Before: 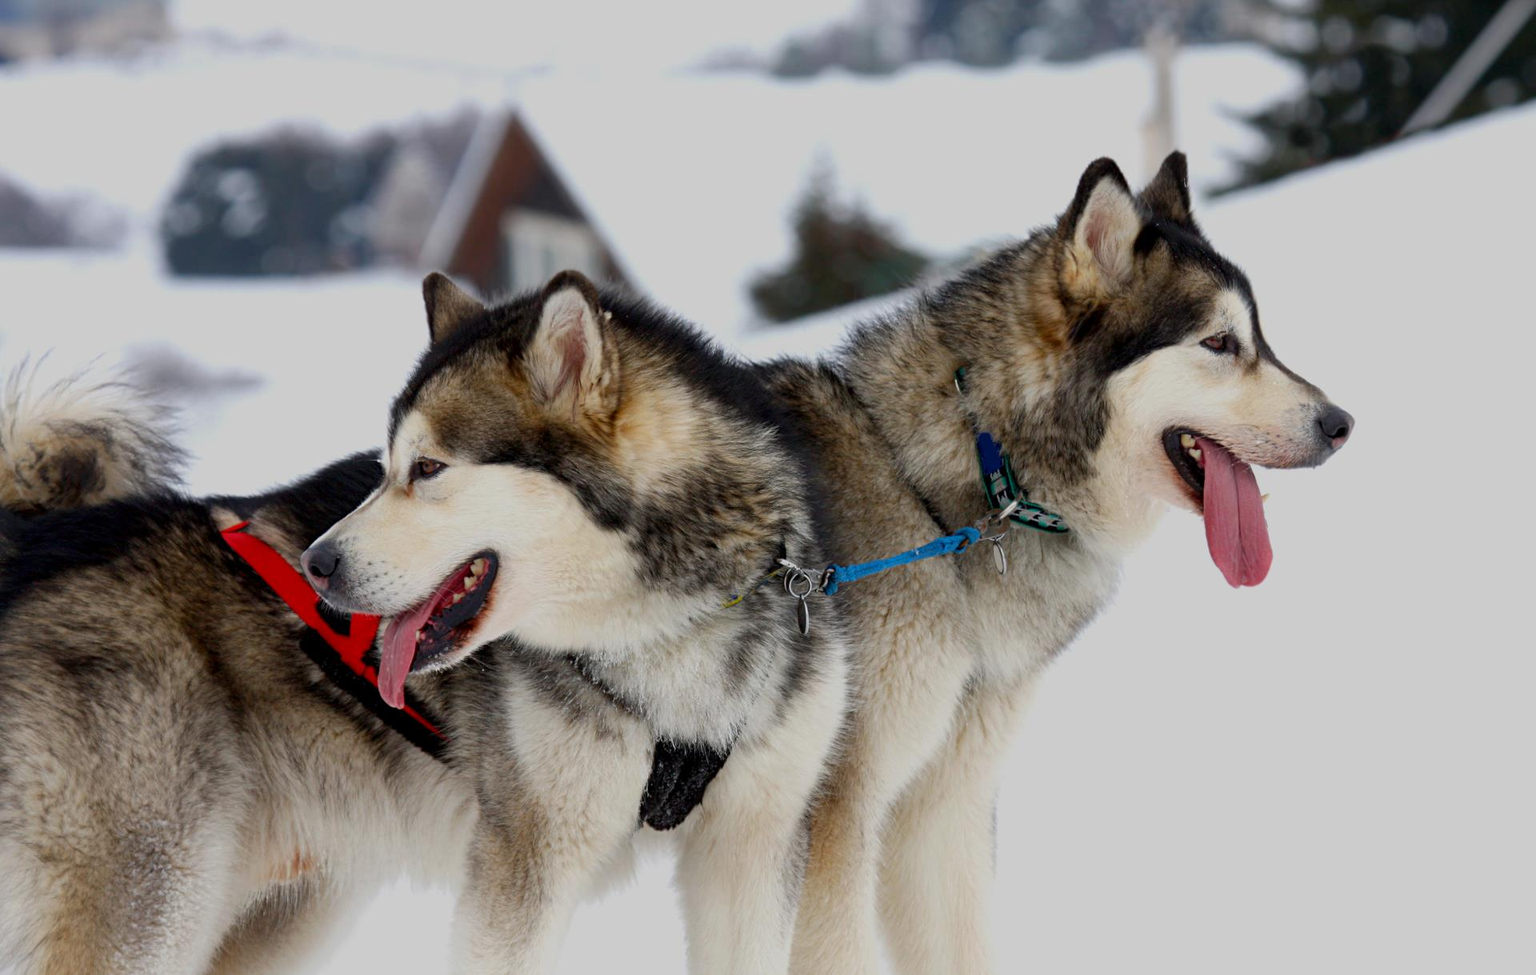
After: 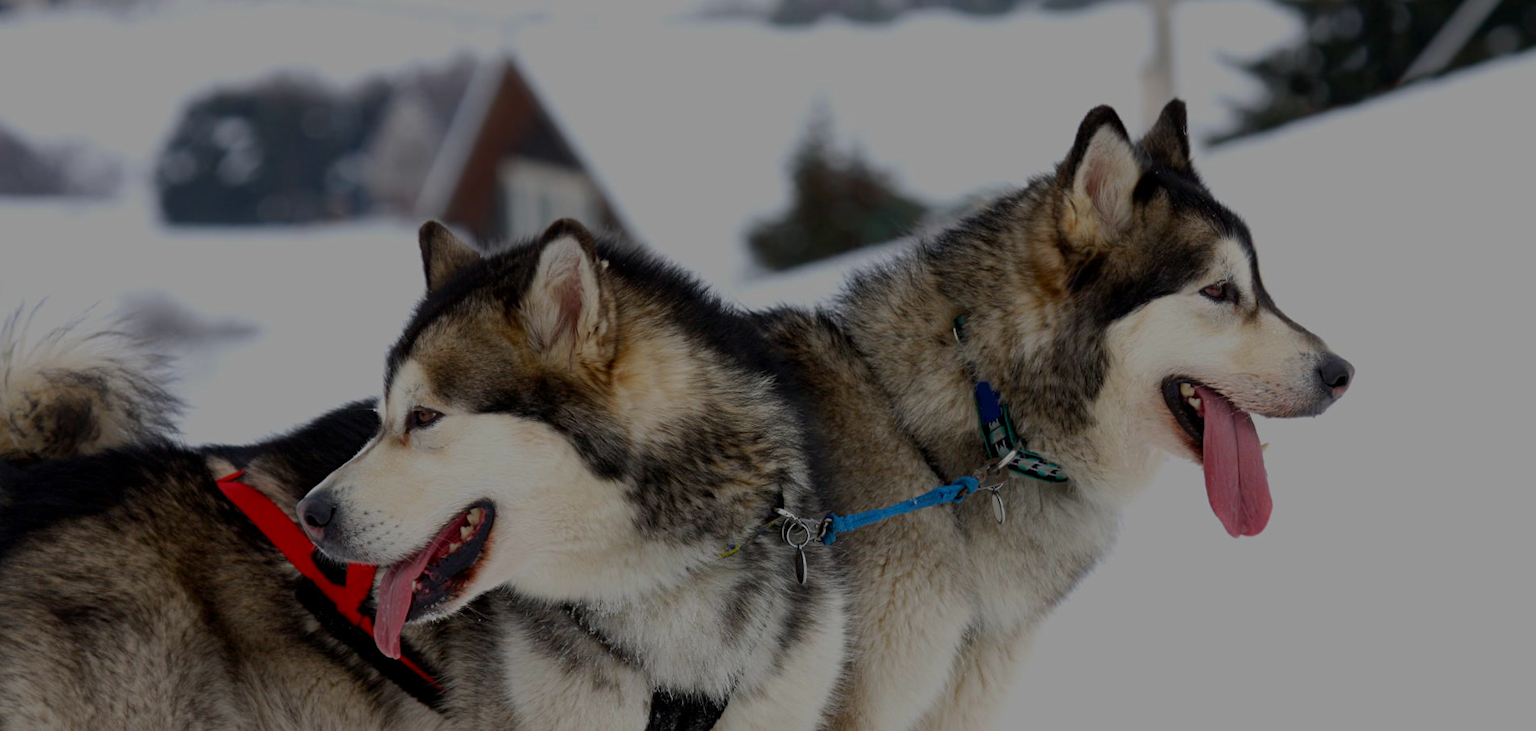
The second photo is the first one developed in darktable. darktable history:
crop: left 0.387%, top 5.469%, bottom 19.809%
exposure: exposure -1 EV, compensate highlight preservation false
